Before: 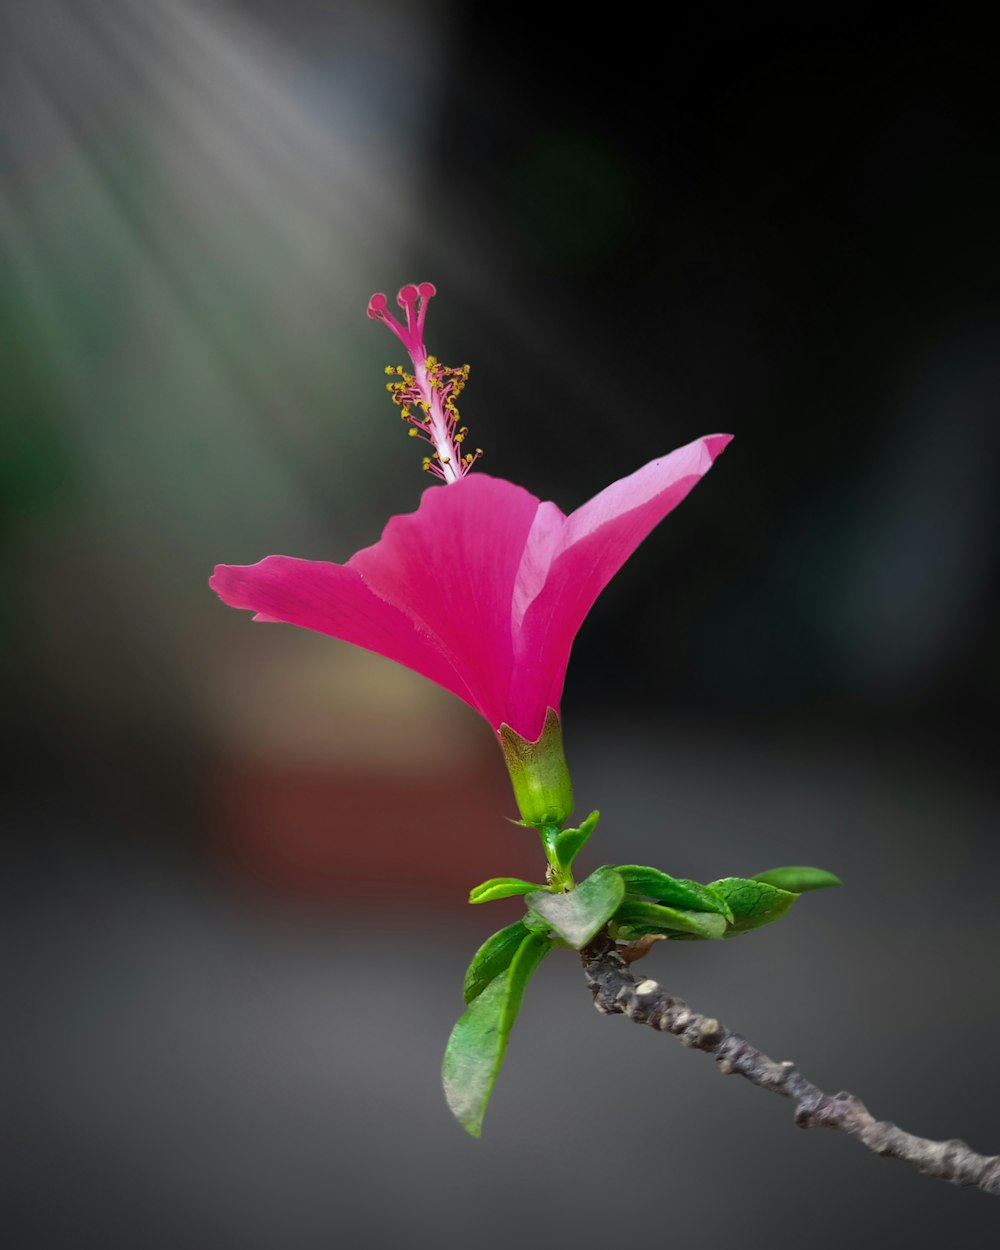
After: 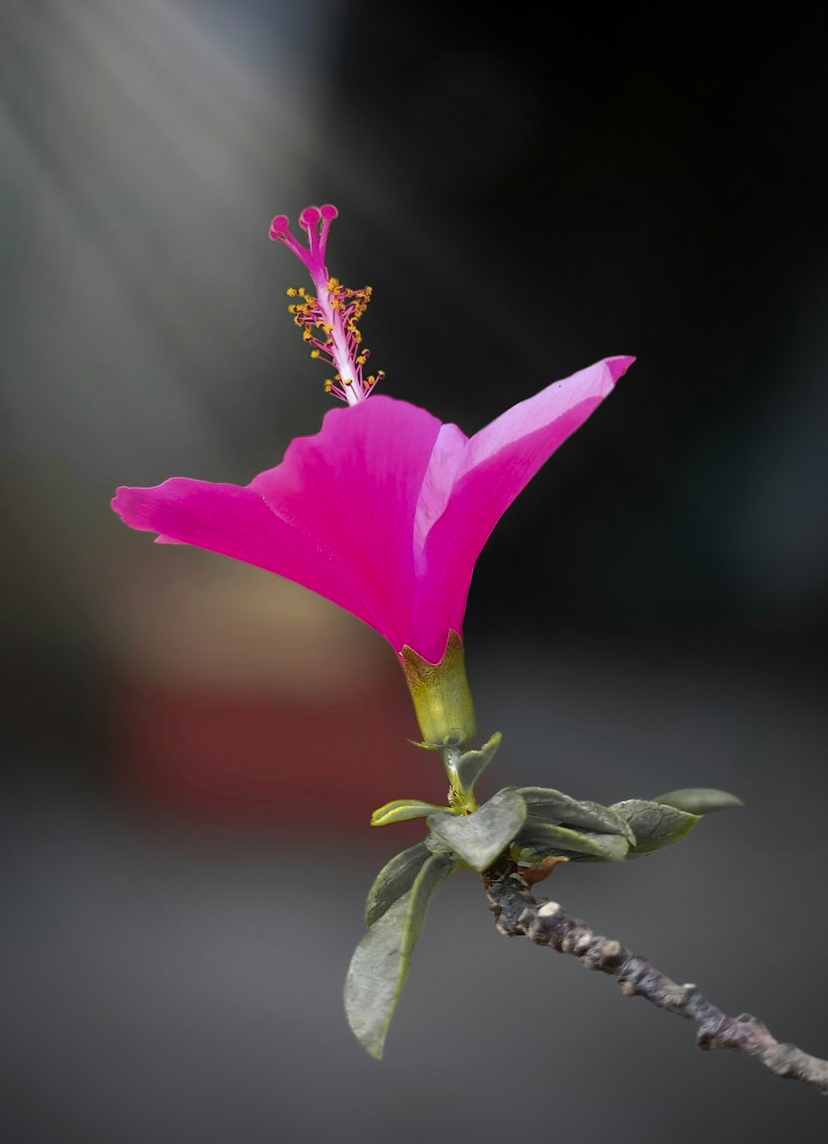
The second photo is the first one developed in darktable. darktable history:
color zones: curves: ch1 [(0.29, 0.492) (0.373, 0.185) (0.509, 0.481)]; ch2 [(0.25, 0.462) (0.749, 0.457)], mix 40.67%
crop: left 9.807%, top 6.259%, right 7.334%, bottom 2.177%
